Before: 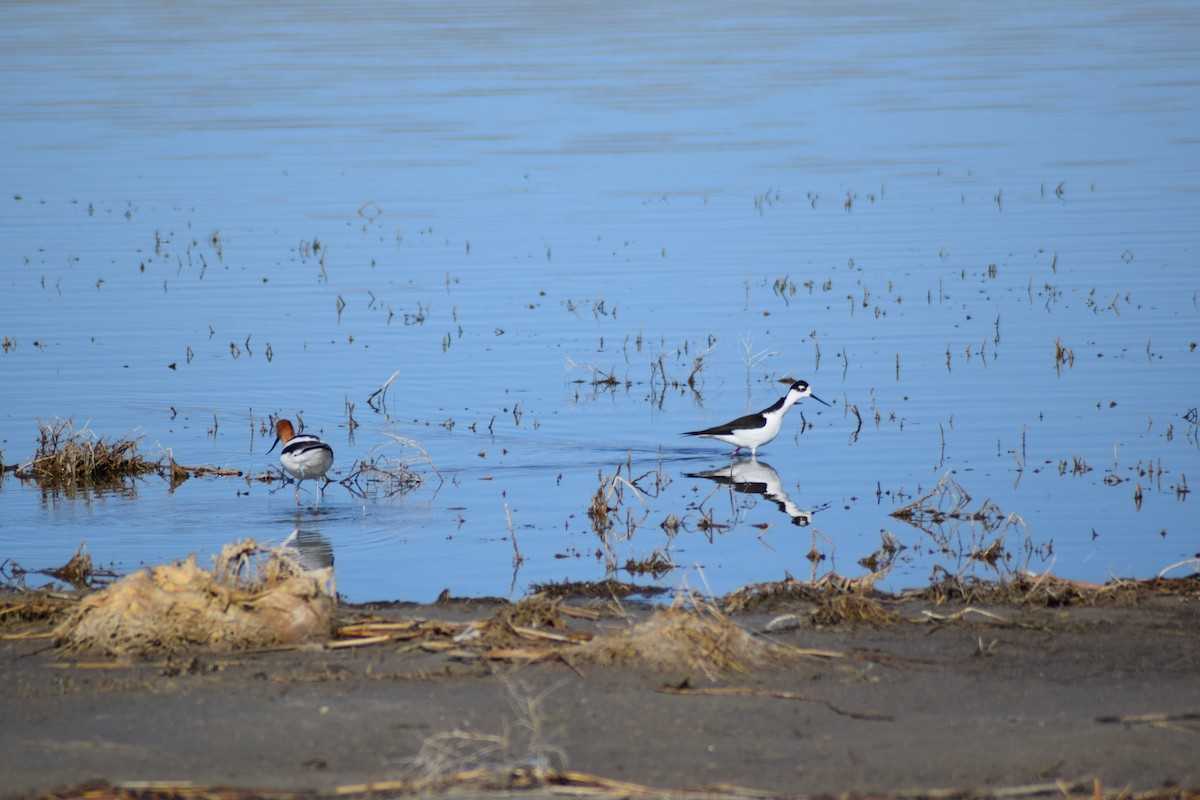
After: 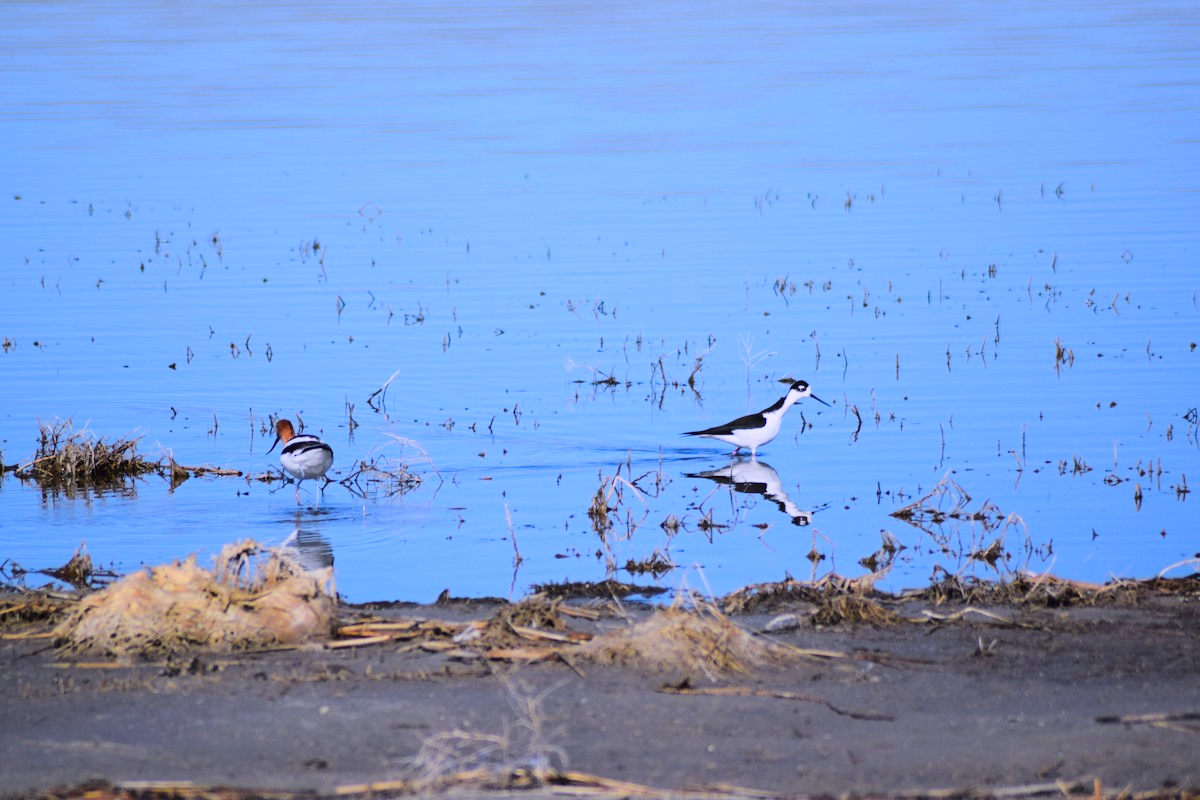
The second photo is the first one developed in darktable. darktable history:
tone curve: curves: ch0 [(0, 0.01) (0.097, 0.07) (0.204, 0.173) (0.447, 0.517) (0.539, 0.624) (0.733, 0.791) (0.879, 0.898) (1, 0.98)]; ch1 [(0, 0) (0.393, 0.415) (0.447, 0.448) (0.485, 0.494) (0.523, 0.509) (0.545, 0.544) (0.574, 0.578) (0.648, 0.674) (1, 1)]; ch2 [(0, 0) (0.369, 0.388) (0.449, 0.431) (0.499, 0.5) (0.521, 0.517) (0.53, 0.54) (0.564, 0.569) (0.674, 0.735) (1, 1)], color space Lab, linked channels, preserve colors none
color calibration: gray › normalize channels true, illuminant as shot in camera, x 0.379, y 0.396, temperature 4137.85 K, gamut compression 0.014
color balance rgb: highlights gain › chroma 2.89%, highlights gain › hue 61.52°, linear chroma grading › mid-tones 7.399%, perceptual saturation grading › global saturation 0.679%, perceptual saturation grading › mid-tones 11.622%, global vibrance 10.721%
